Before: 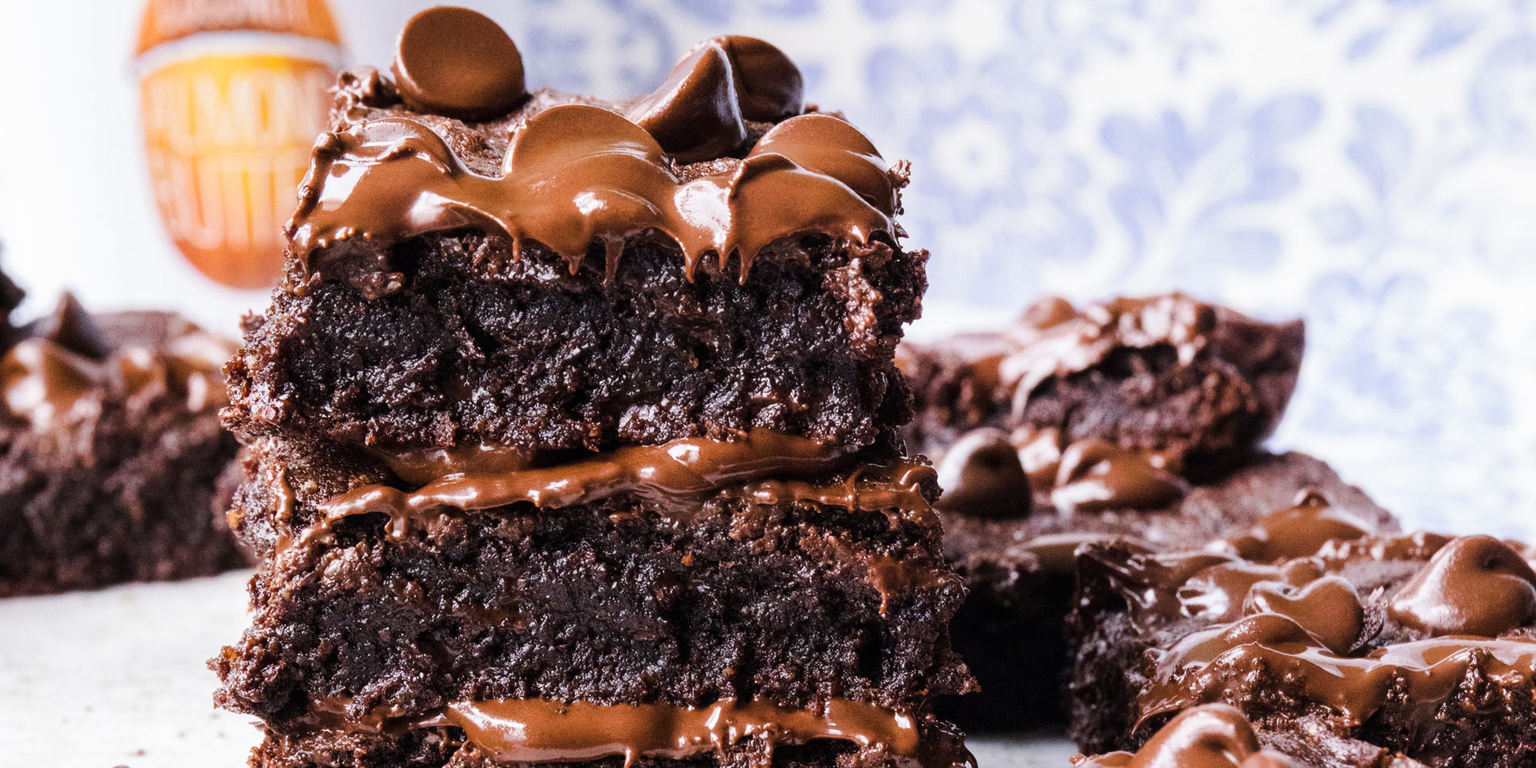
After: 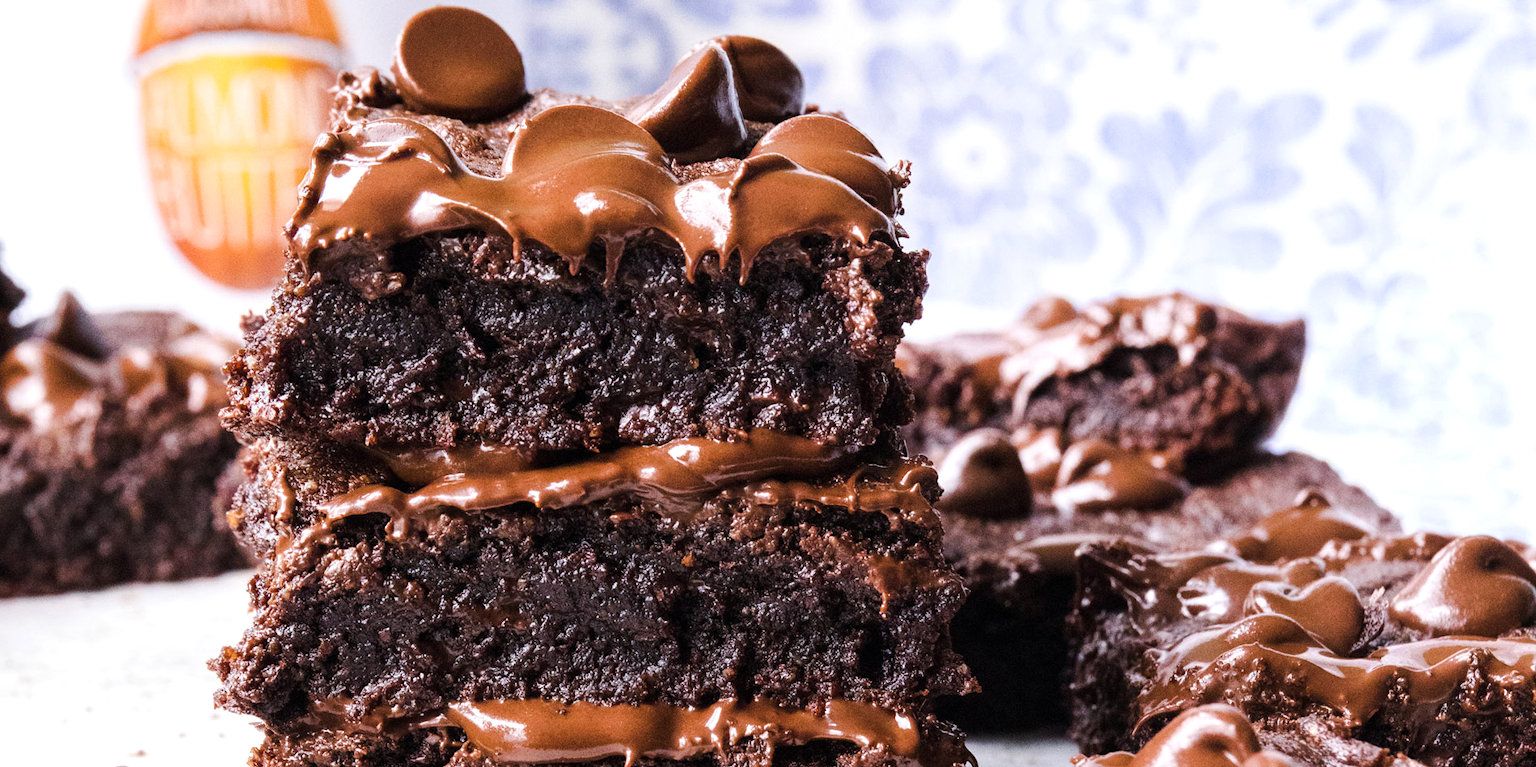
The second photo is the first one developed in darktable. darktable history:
exposure: exposure 0.207 EV, compensate highlight preservation false
